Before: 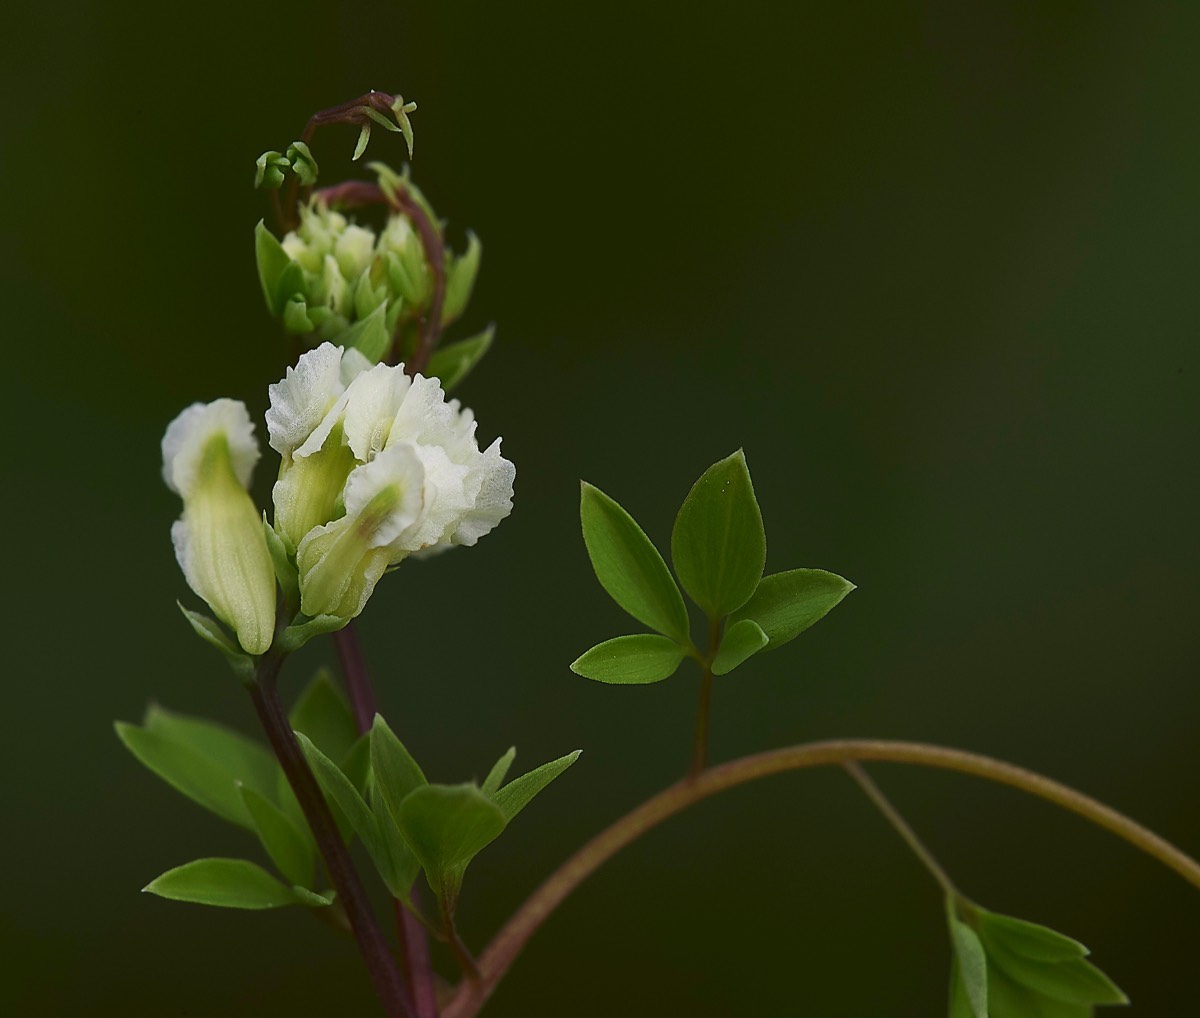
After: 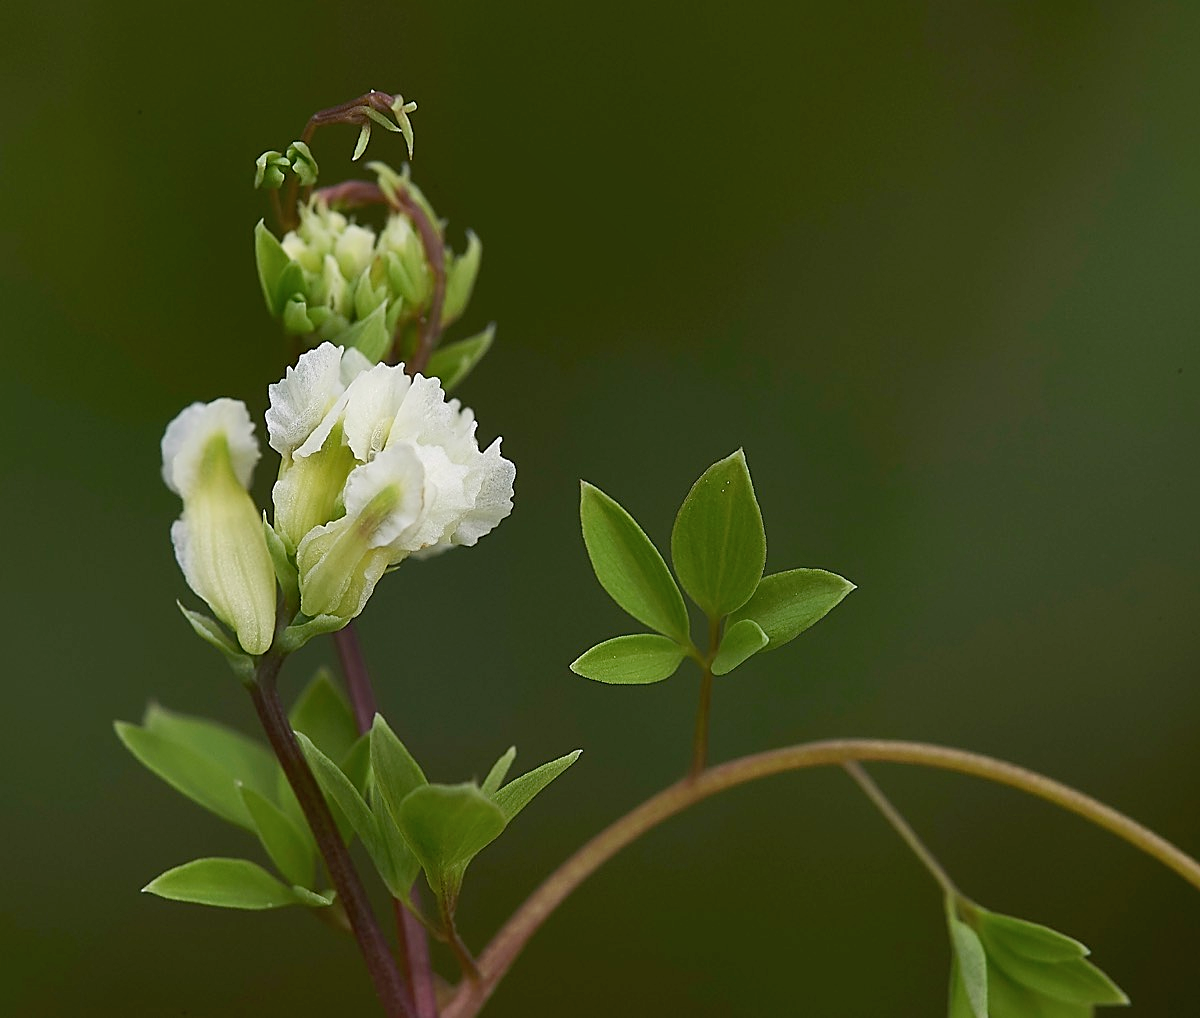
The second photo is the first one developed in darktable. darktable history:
sharpen: on, module defaults
shadows and highlights: radius 171.16, shadows 27, white point adjustment 3.13, highlights -67.95, soften with gaussian
